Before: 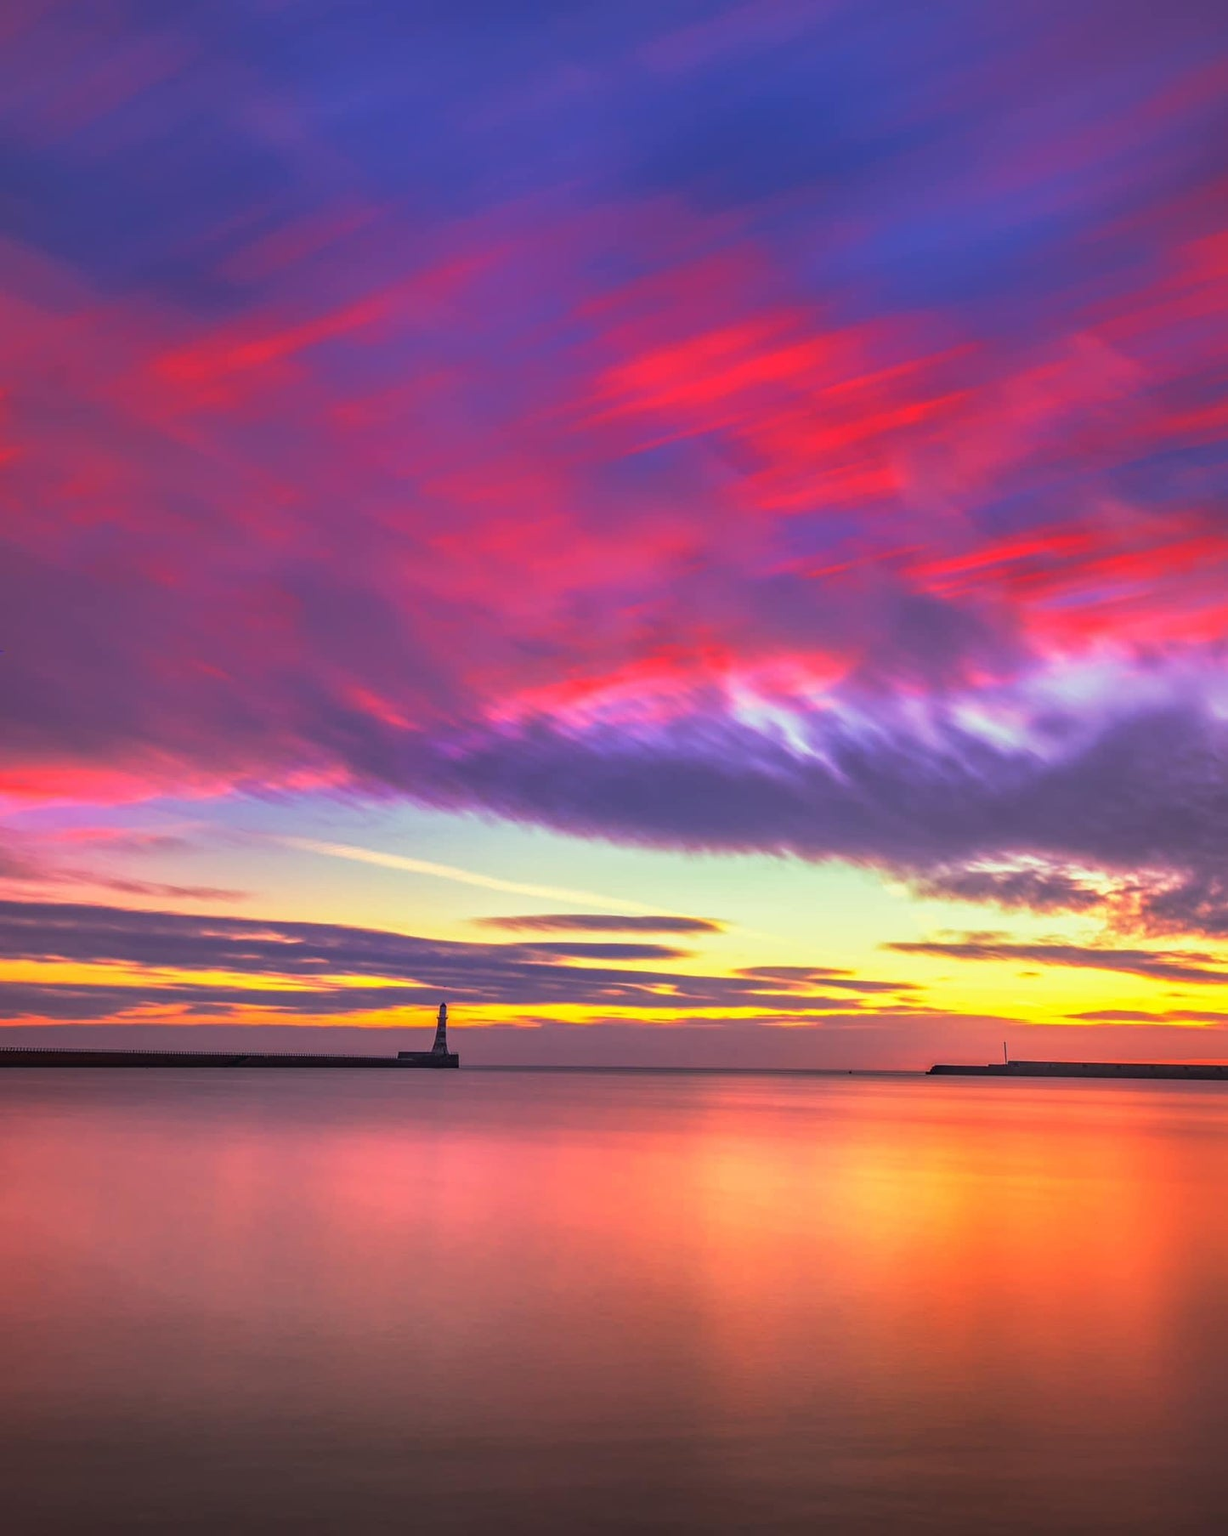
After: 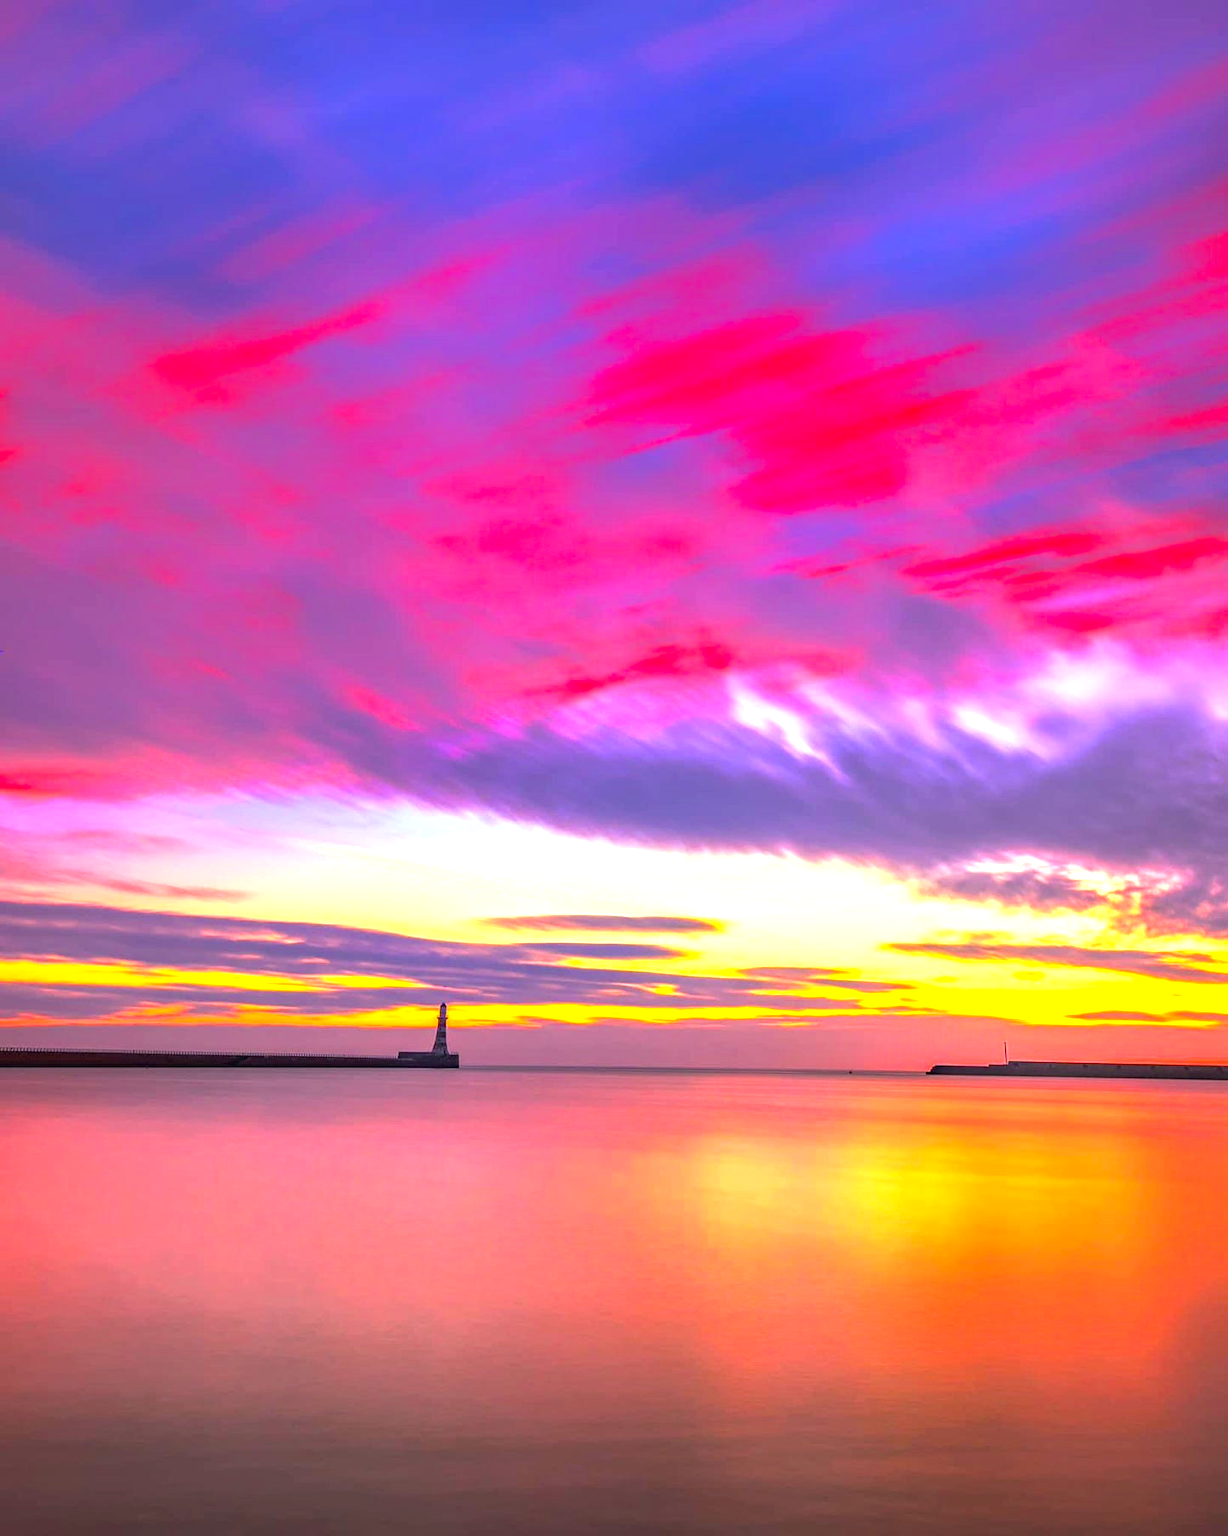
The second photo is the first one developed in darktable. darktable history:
color balance rgb: shadows lift › chroma 2%, shadows lift › hue 217.2°, power › chroma 0.25%, power › hue 60°, highlights gain › chroma 1.5%, highlights gain › hue 309.6°, global offset › luminance -0.5%, perceptual saturation grading › global saturation 15%, global vibrance 20%
exposure: exposure 1 EV, compensate highlight preservation false
